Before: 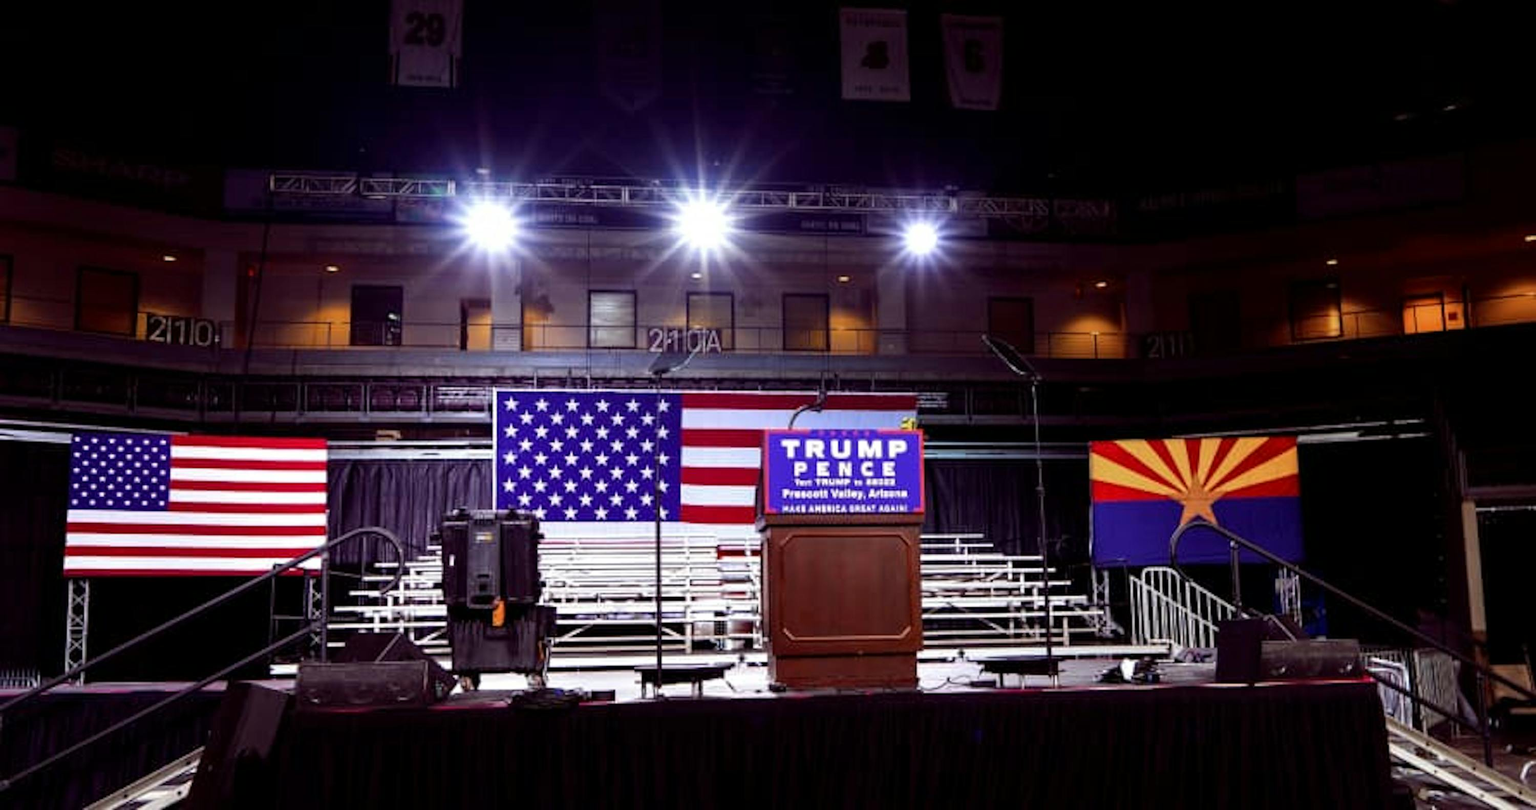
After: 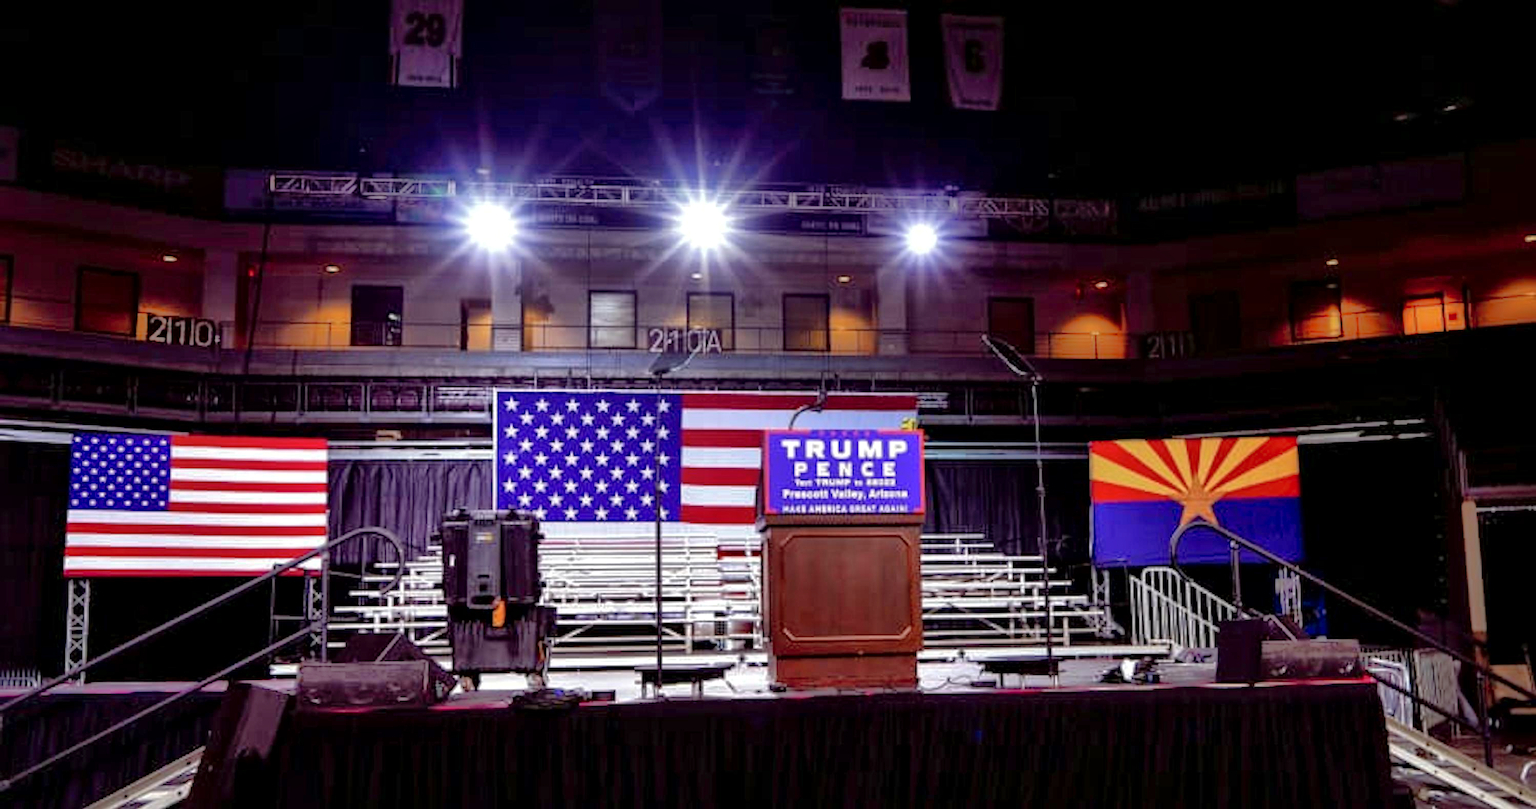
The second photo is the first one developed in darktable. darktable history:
base curve: curves: ch0 [(0, 0) (0.472, 0.508) (1, 1)], preserve colors none
local contrast: mode bilateral grid, contrast 20, coarseness 50, detail 132%, midtone range 0.2
shadows and highlights: on, module defaults
